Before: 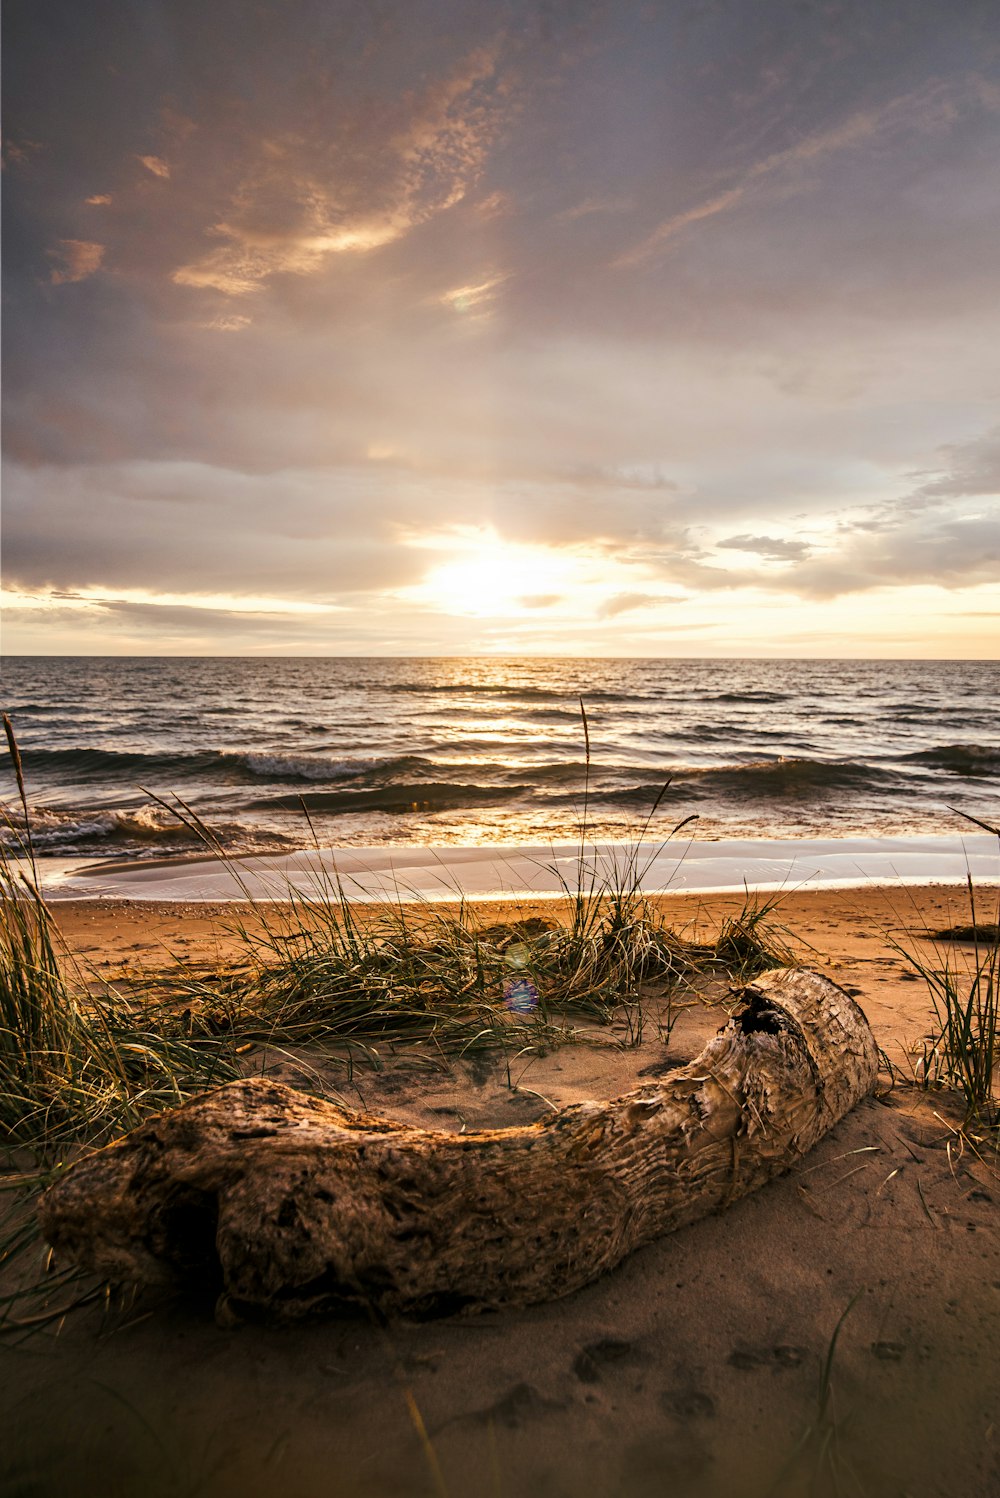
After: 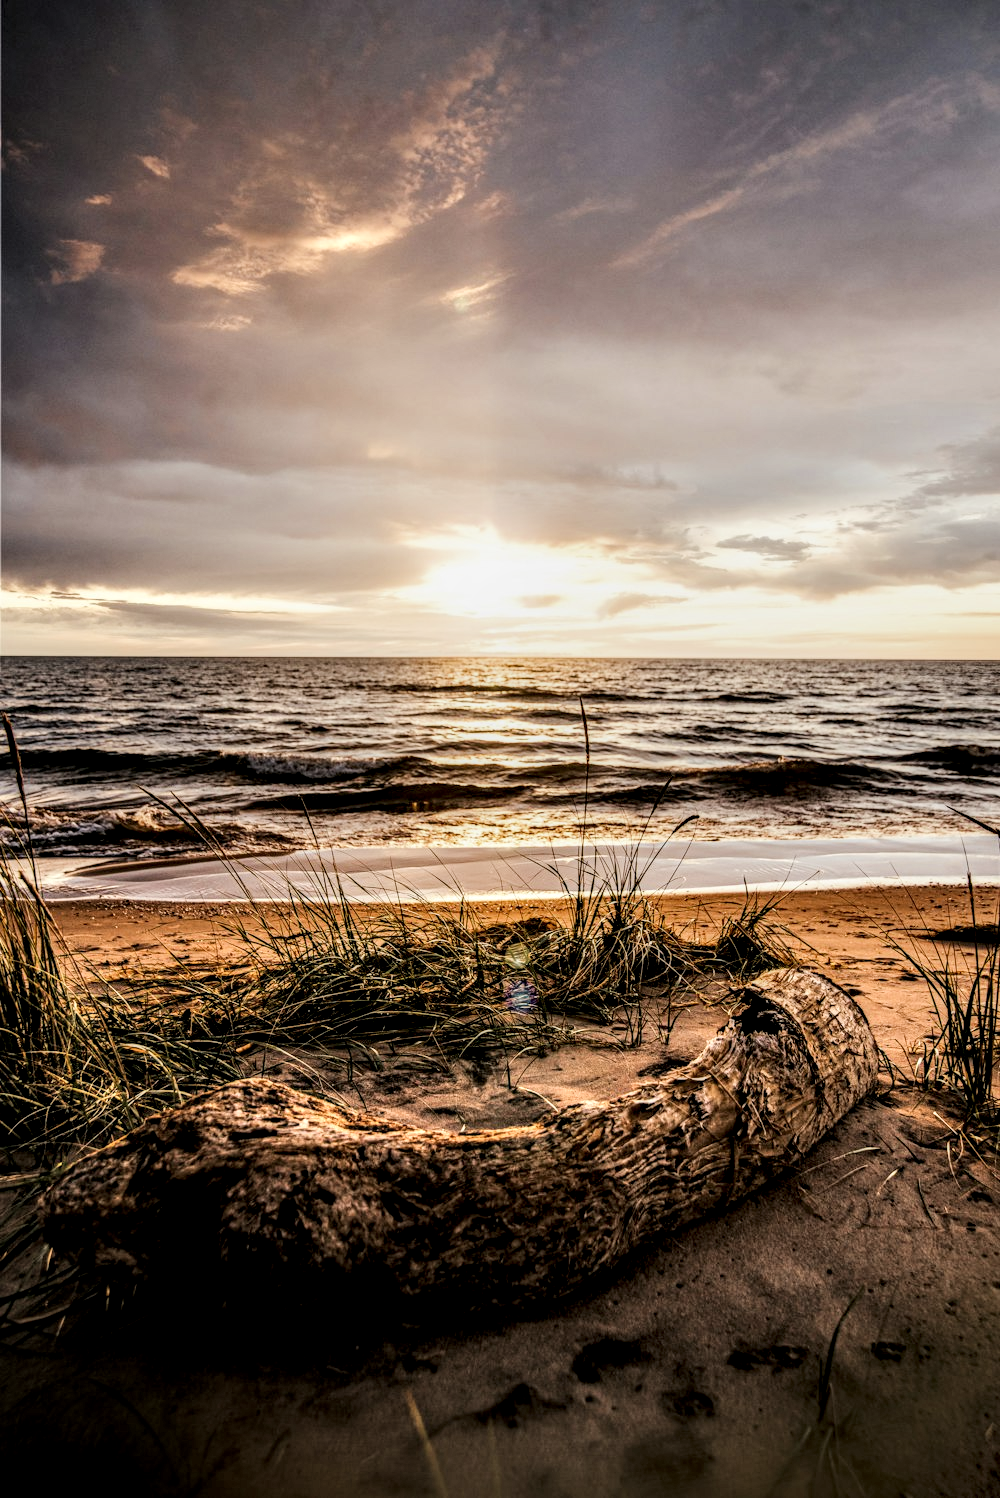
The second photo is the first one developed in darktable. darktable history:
local contrast: highlights 19%, detail 186%
filmic rgb: black relative exposure -7.65 EV, white relative exposure 4.56 EV, hardness 3.61, contrast 1.106
